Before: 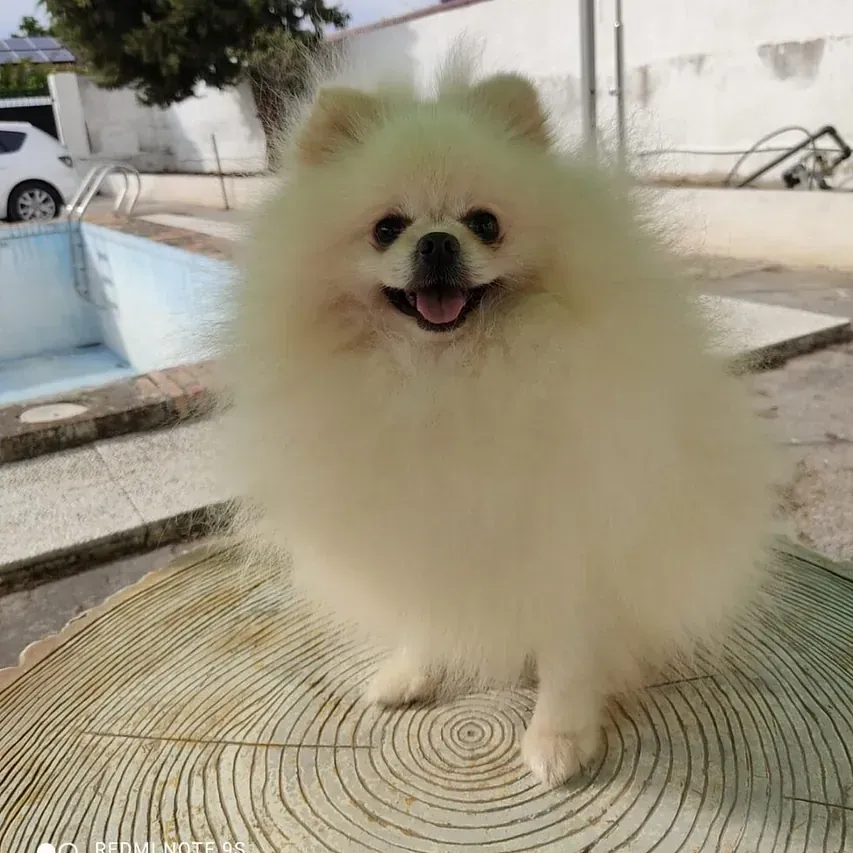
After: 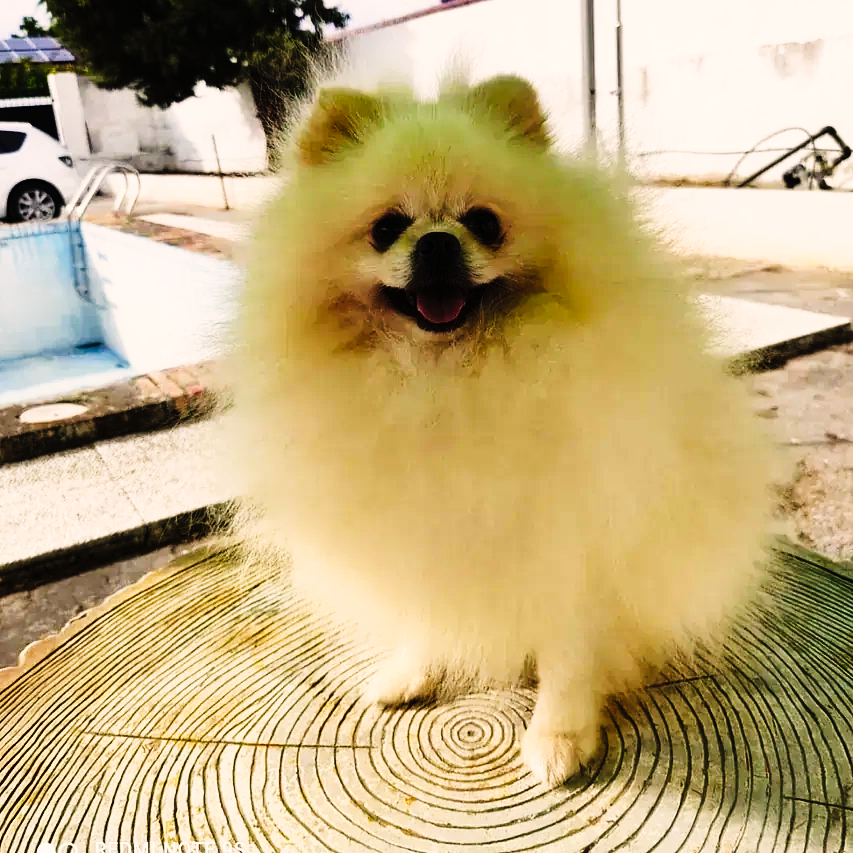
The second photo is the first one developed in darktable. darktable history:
tone curve: curves: ch0 [(0, 0) (0.003, 0.005) (0.011, 0.008) (0.025, 0.01) (0.044, 0.014) (0.069, 0.017) (0.1, 0.022) (0.136, 0.028) (0.177, 0.037) (0.224, 0.049) (0.277, 0.091) (0.335, 0.168) (0.399, 0.292) (0.468, 0.463) (0.543, 0.637) (0.623, 0.792) (0.709, 0.903) (0.801, 0.963) (0.898, 0.985) (1, 1)], preserve colors none
color correction: highlights a* 3.86, highlights b* 5.14
